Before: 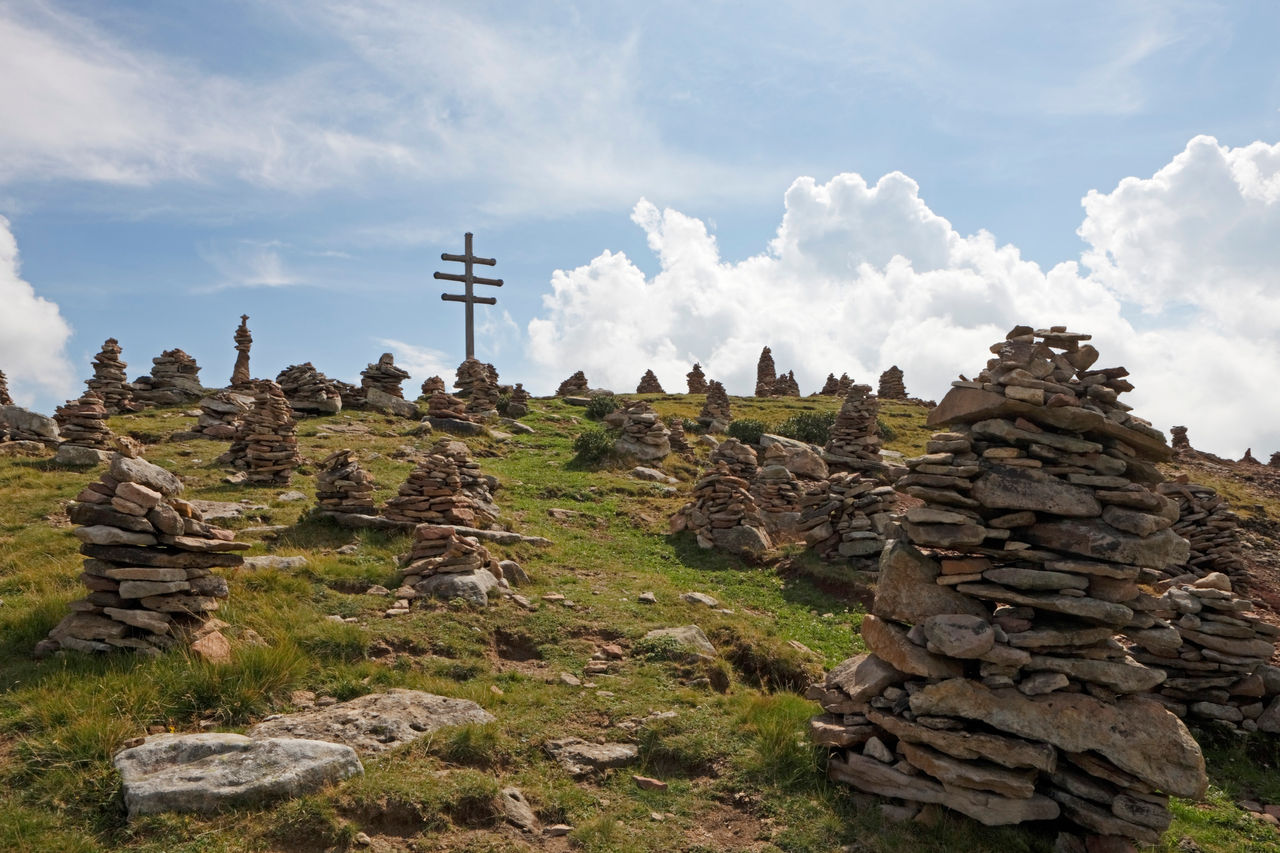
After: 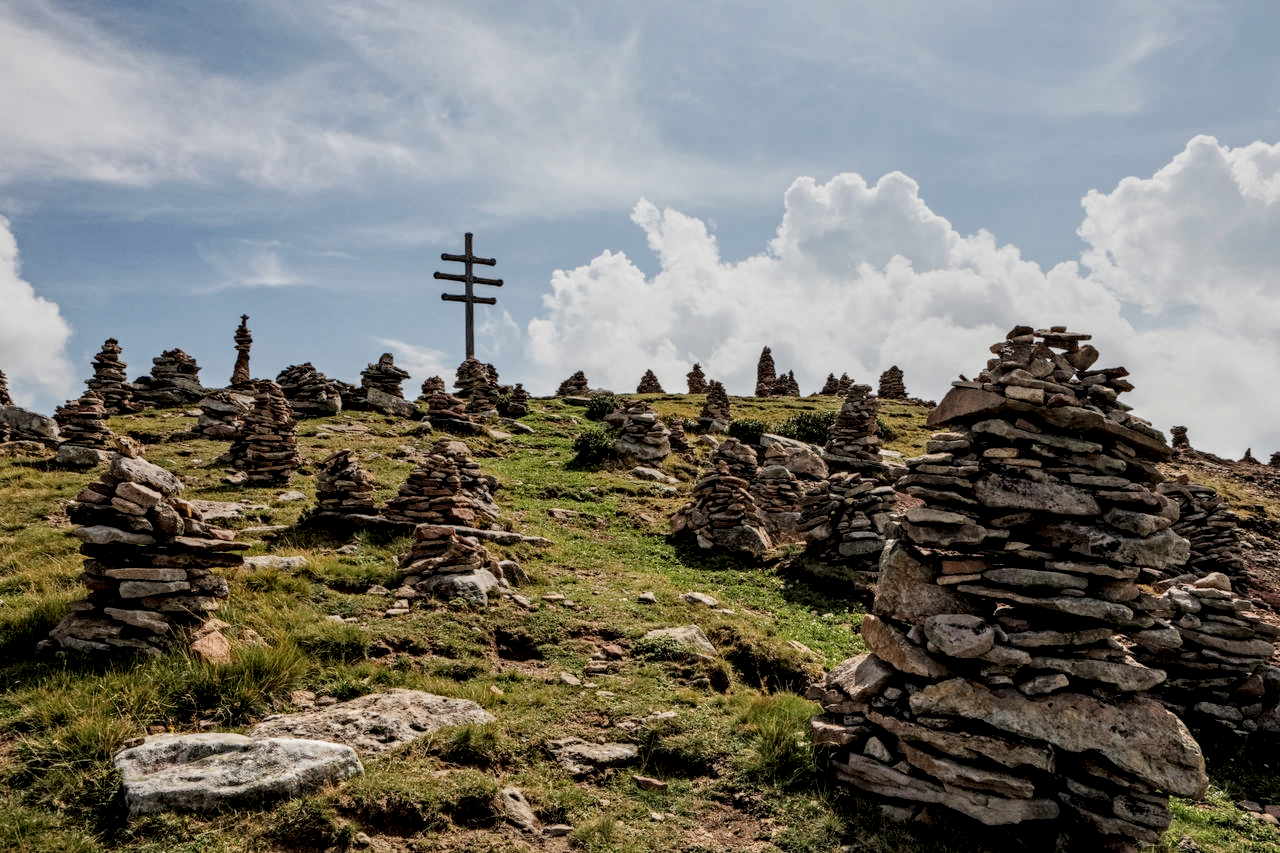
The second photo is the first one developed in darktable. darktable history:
local contrast: highlights 19%, detail 186%
filmic rgb: black relative exposure -6.98 EV, white relative exposure 5.63 EV, hardness 2.86
